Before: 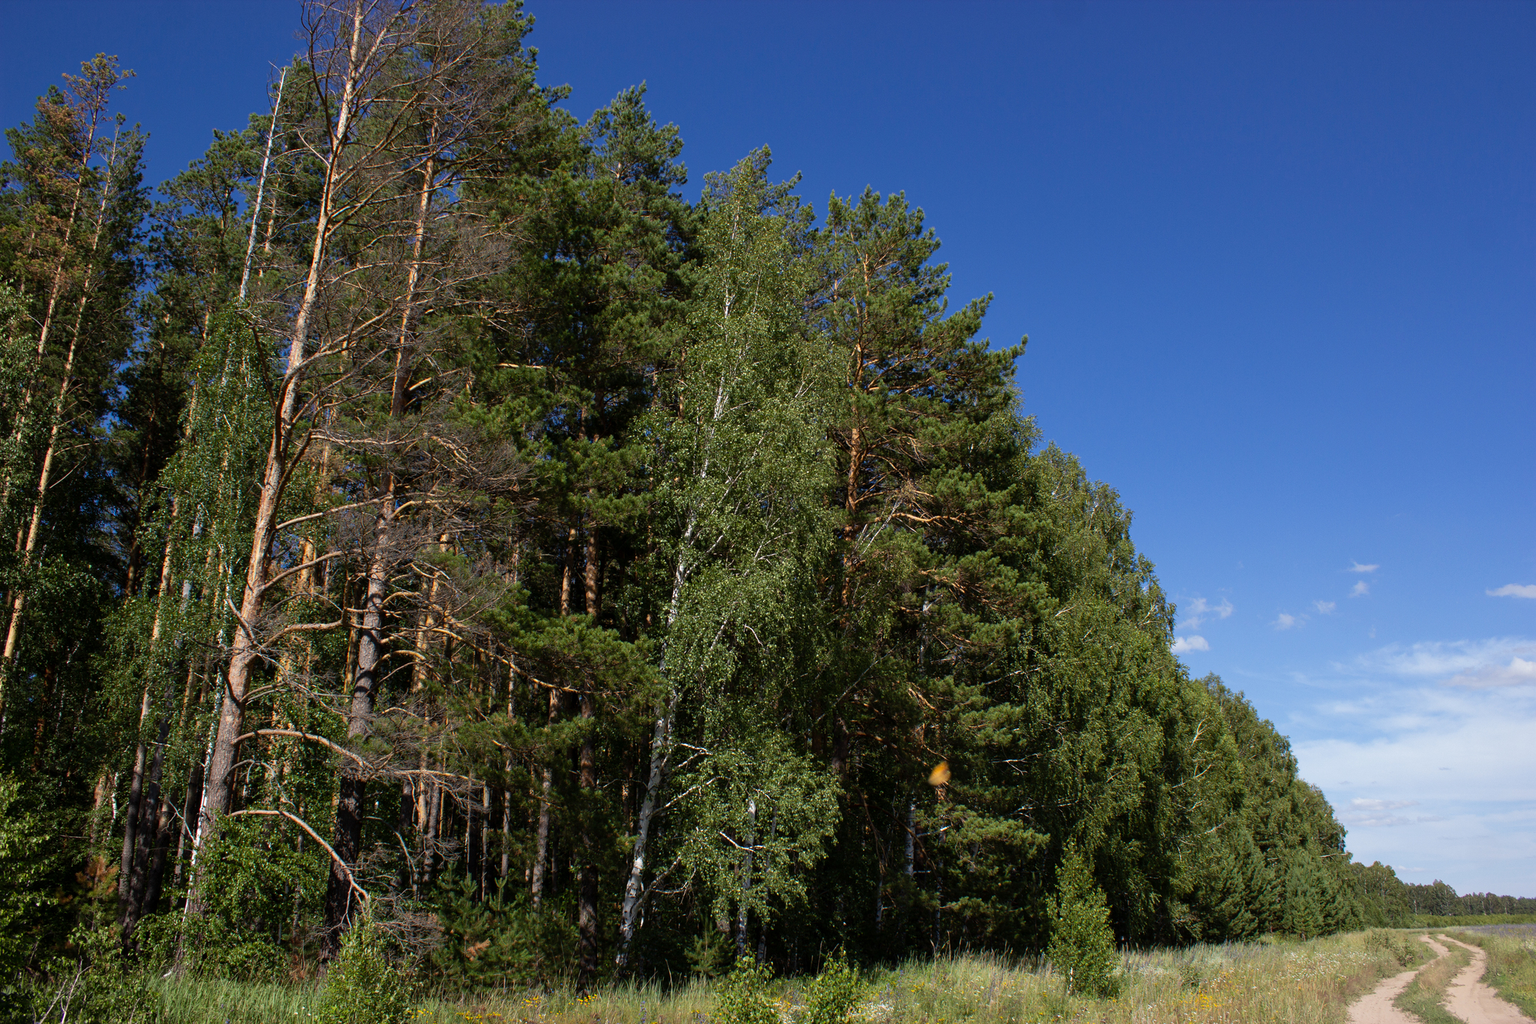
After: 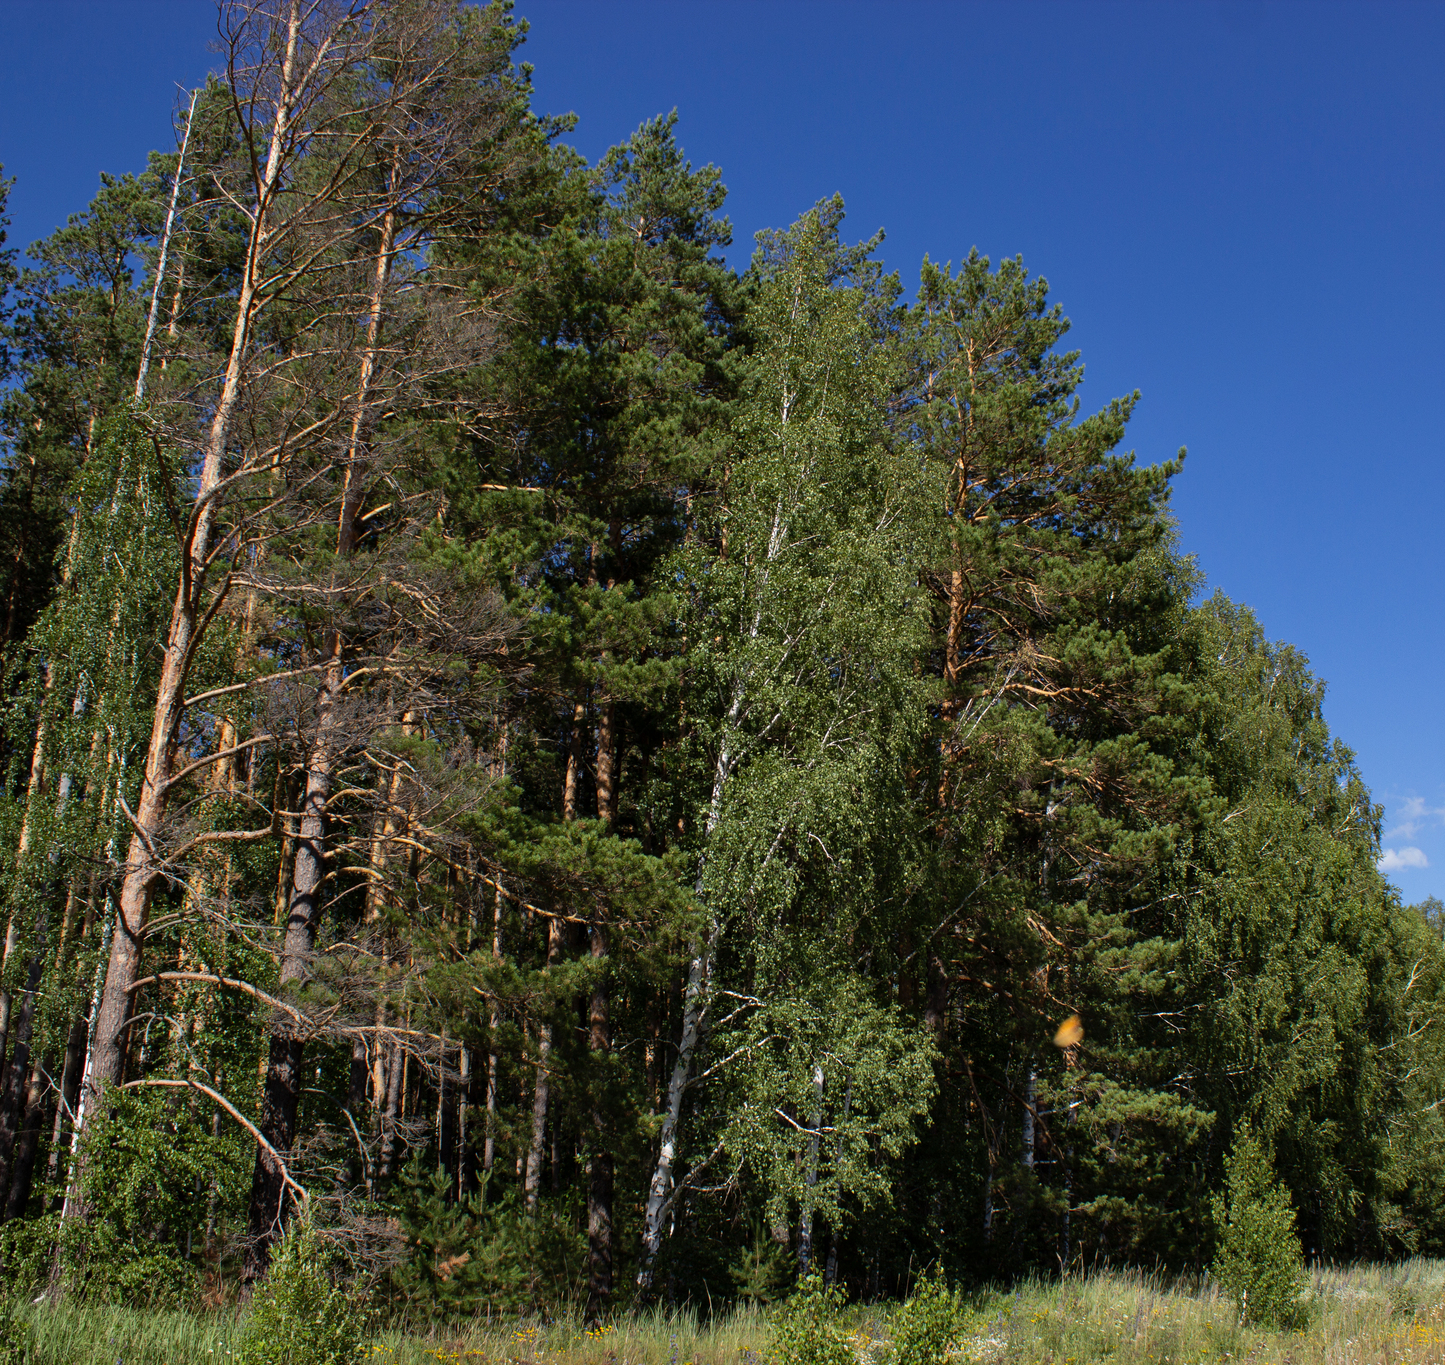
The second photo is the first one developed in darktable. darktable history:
crop and rotate: left 9.023%, right 20.374%
shadows and highlights: shadows 25.85, highlights -48.14, soften with gaussian
